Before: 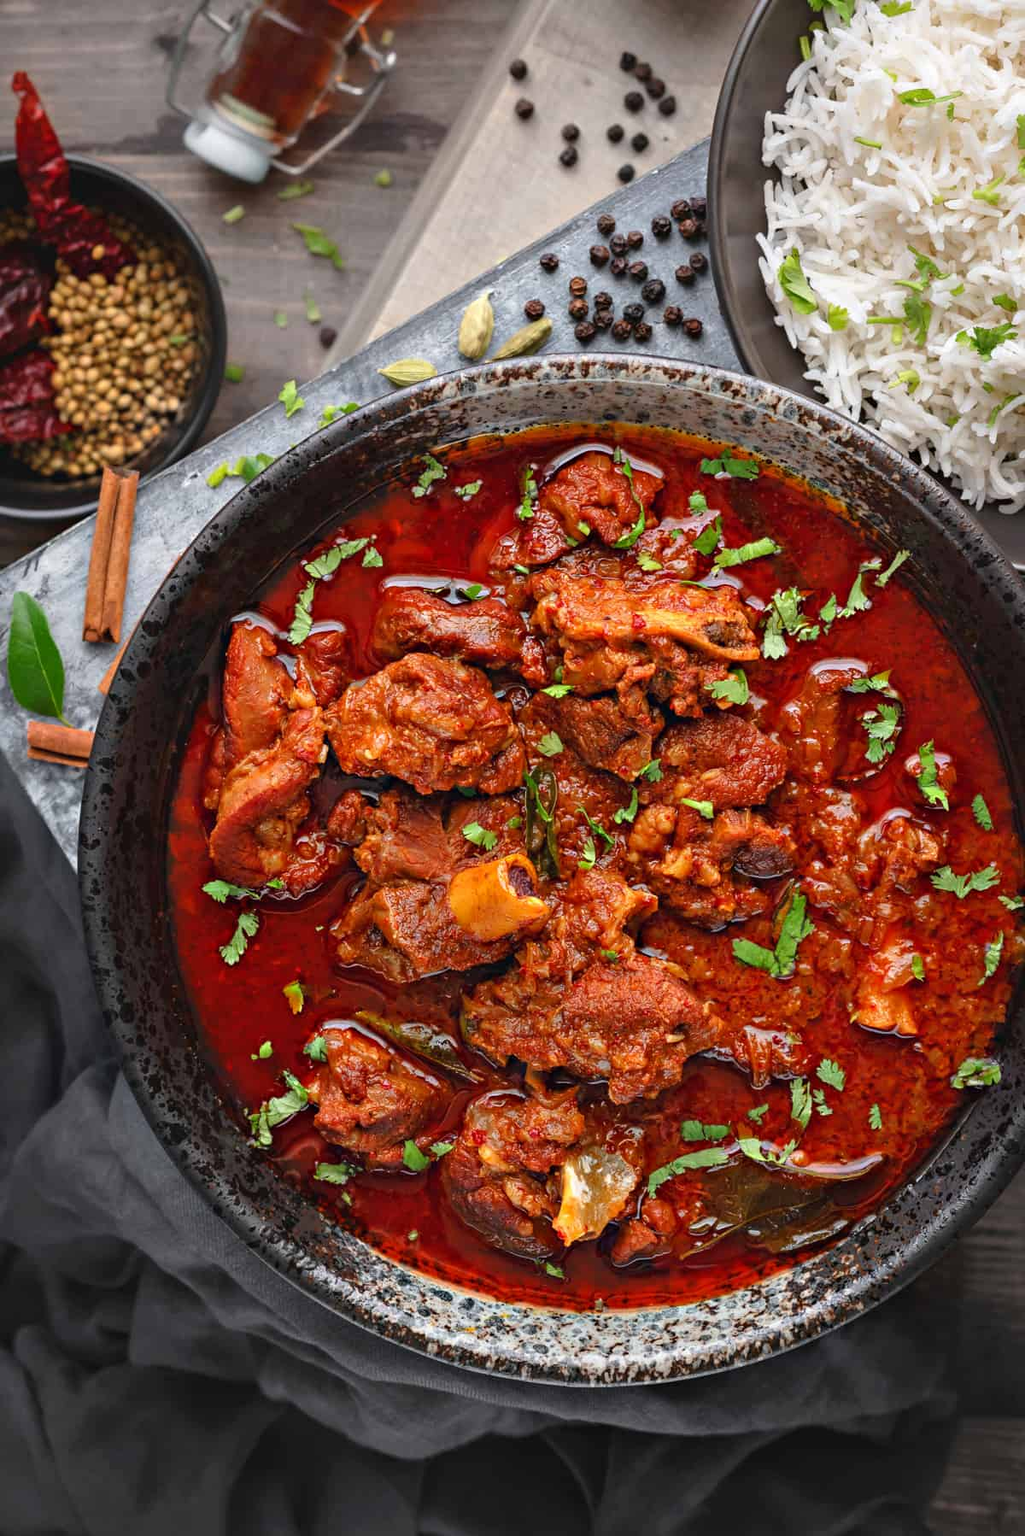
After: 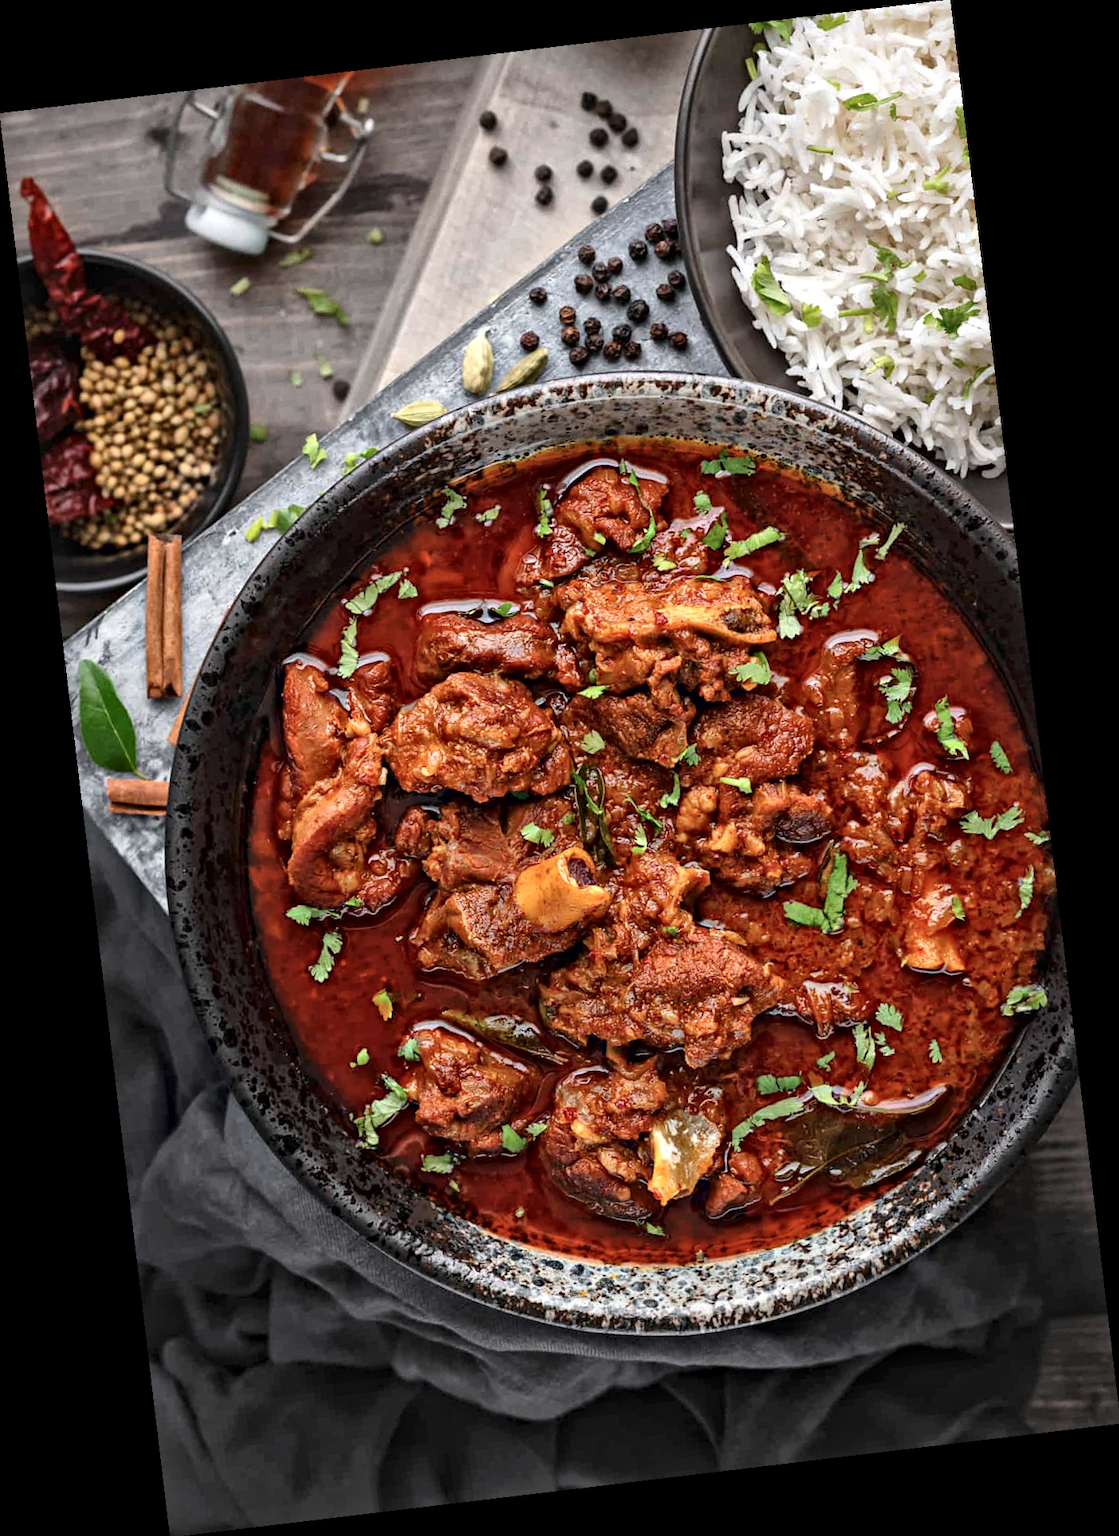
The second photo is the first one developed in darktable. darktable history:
local contrast: mode bilateral grid, contrast 20, coarseness 19, detail 163%, midtone range 0.2
rotate and perspective: rotation -6.83°, automatic cropping off
contrast brightness saturation: contrast 0.11, saturation -0.17
